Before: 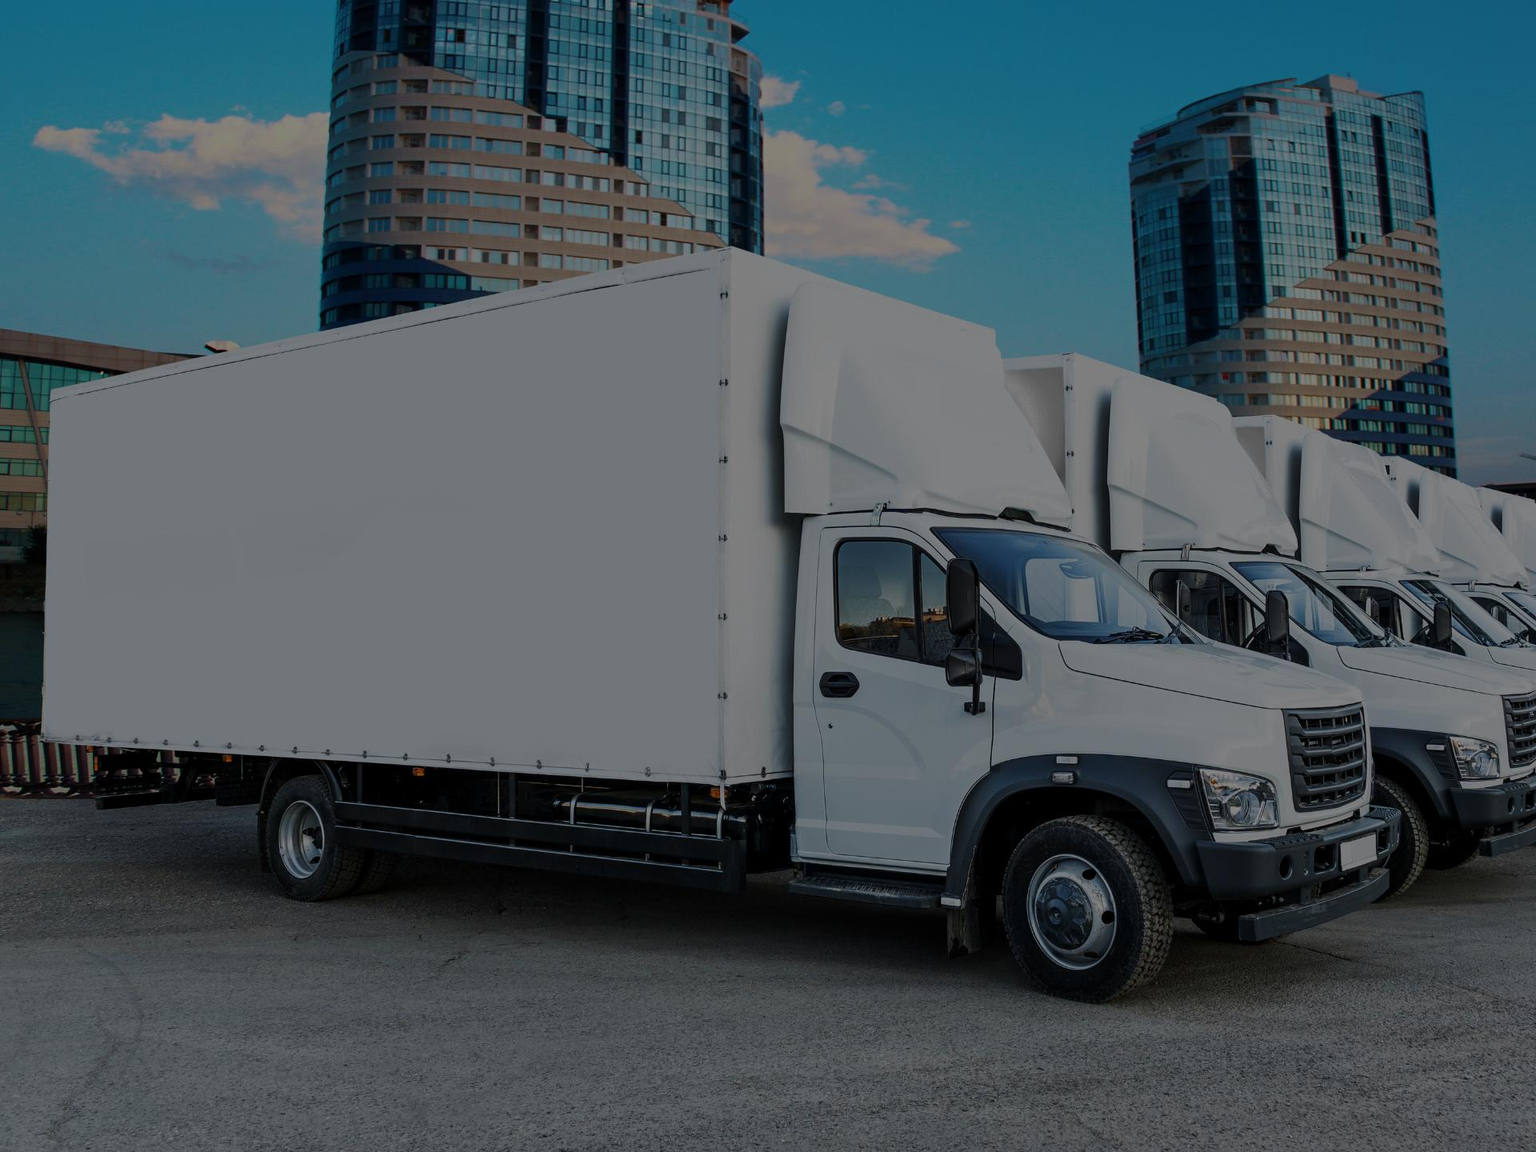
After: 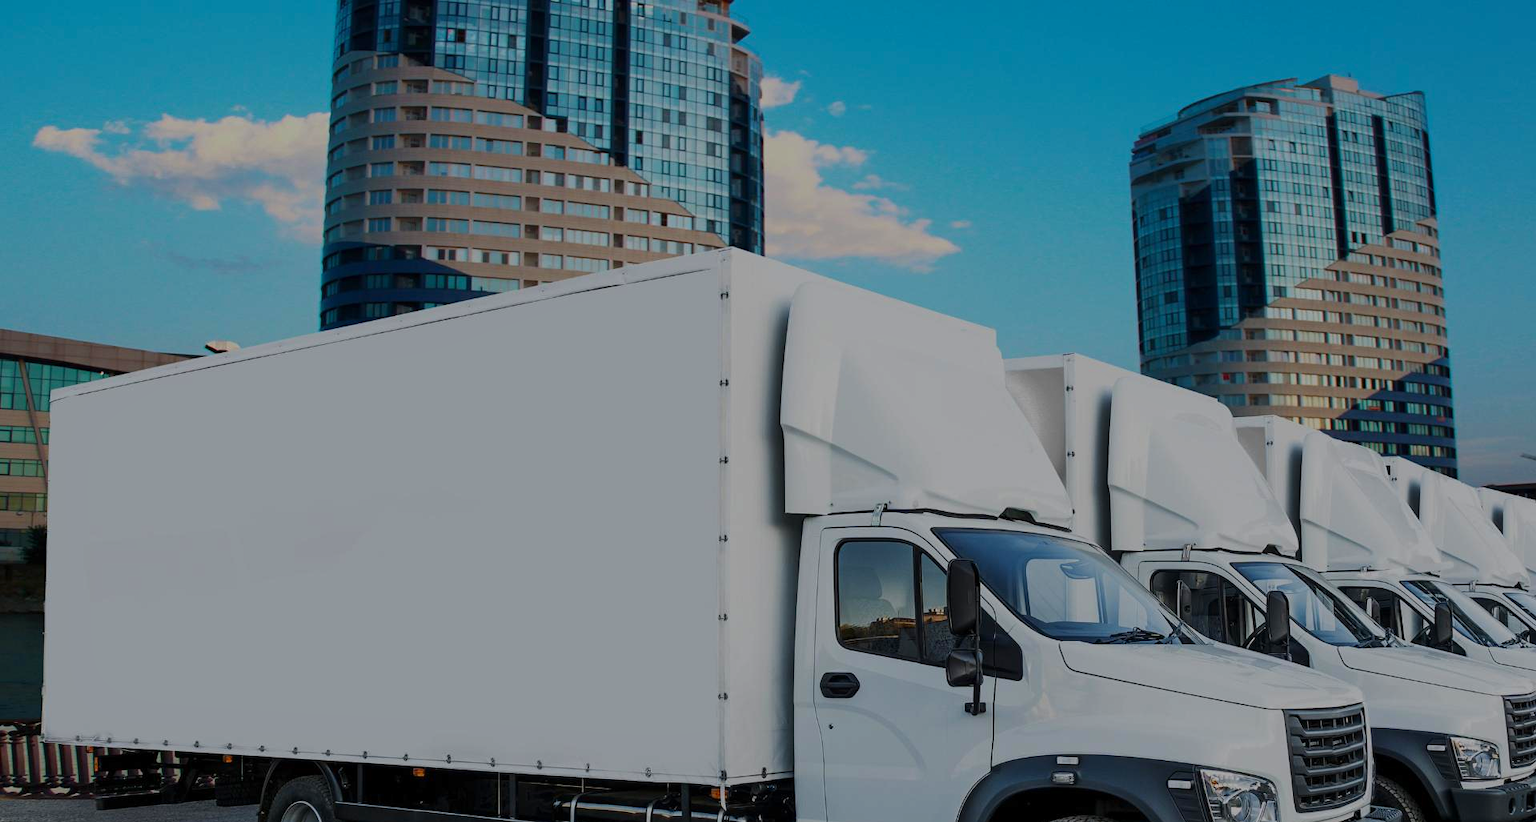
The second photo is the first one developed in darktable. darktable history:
tone equalizer: on, module defaults
crop: bottom 28.576%
exposure: exposure 0.6 EV, compensate highlight preservation false
contrast brightness saturation: contrast 0.1, brightness 0.03, saturation 0.09
